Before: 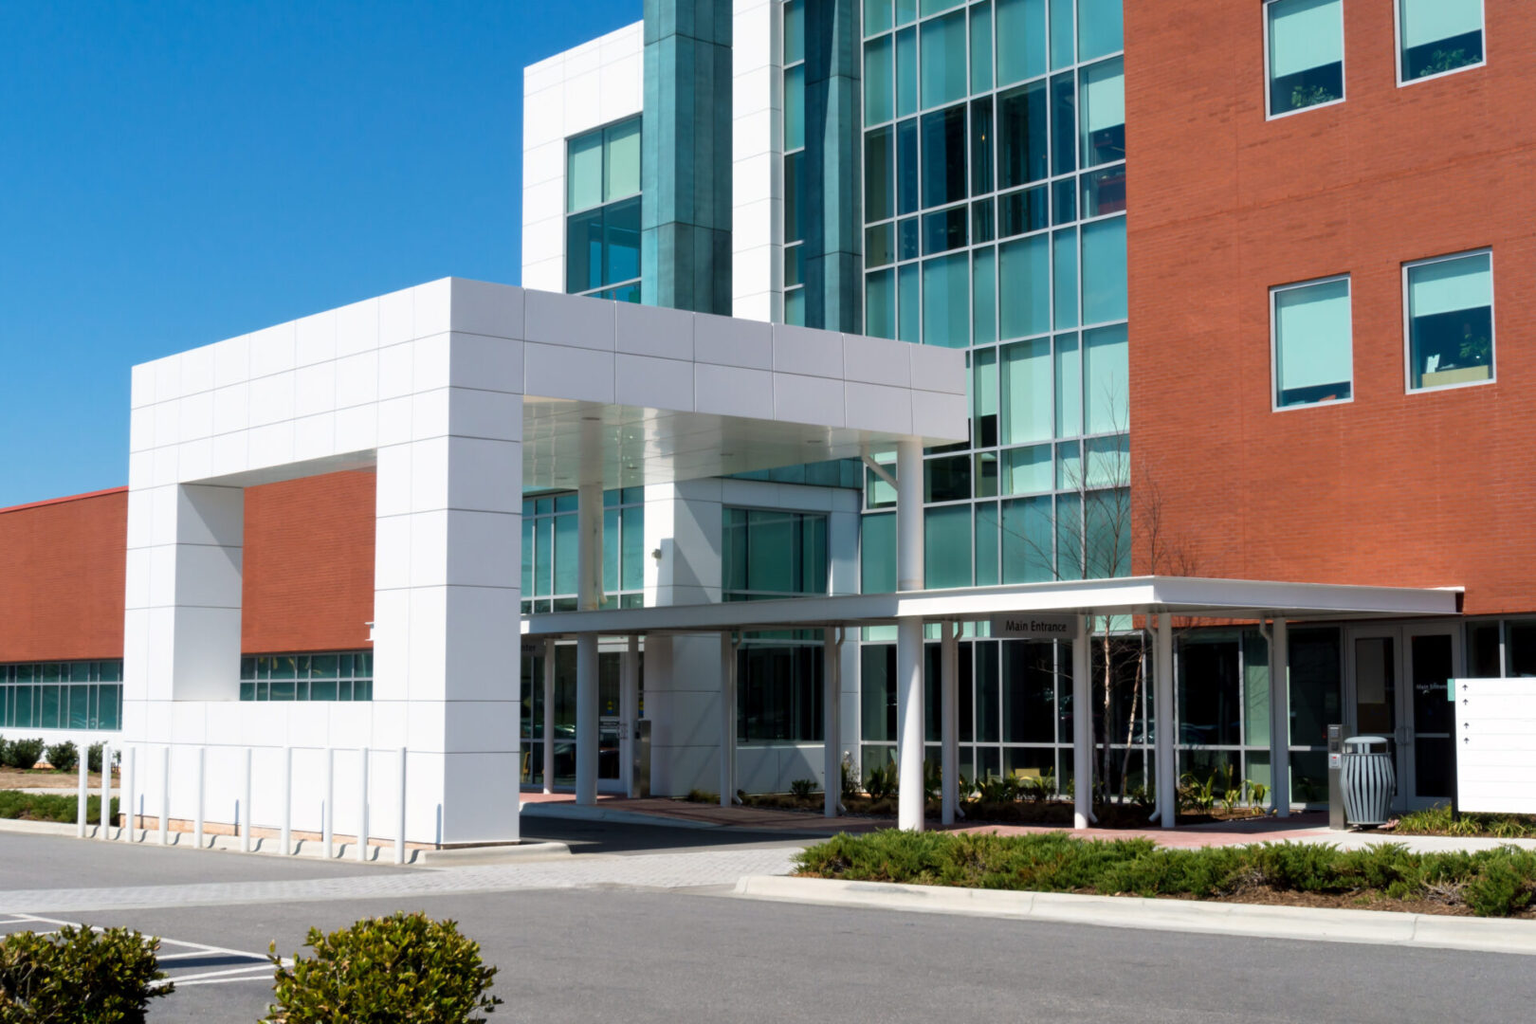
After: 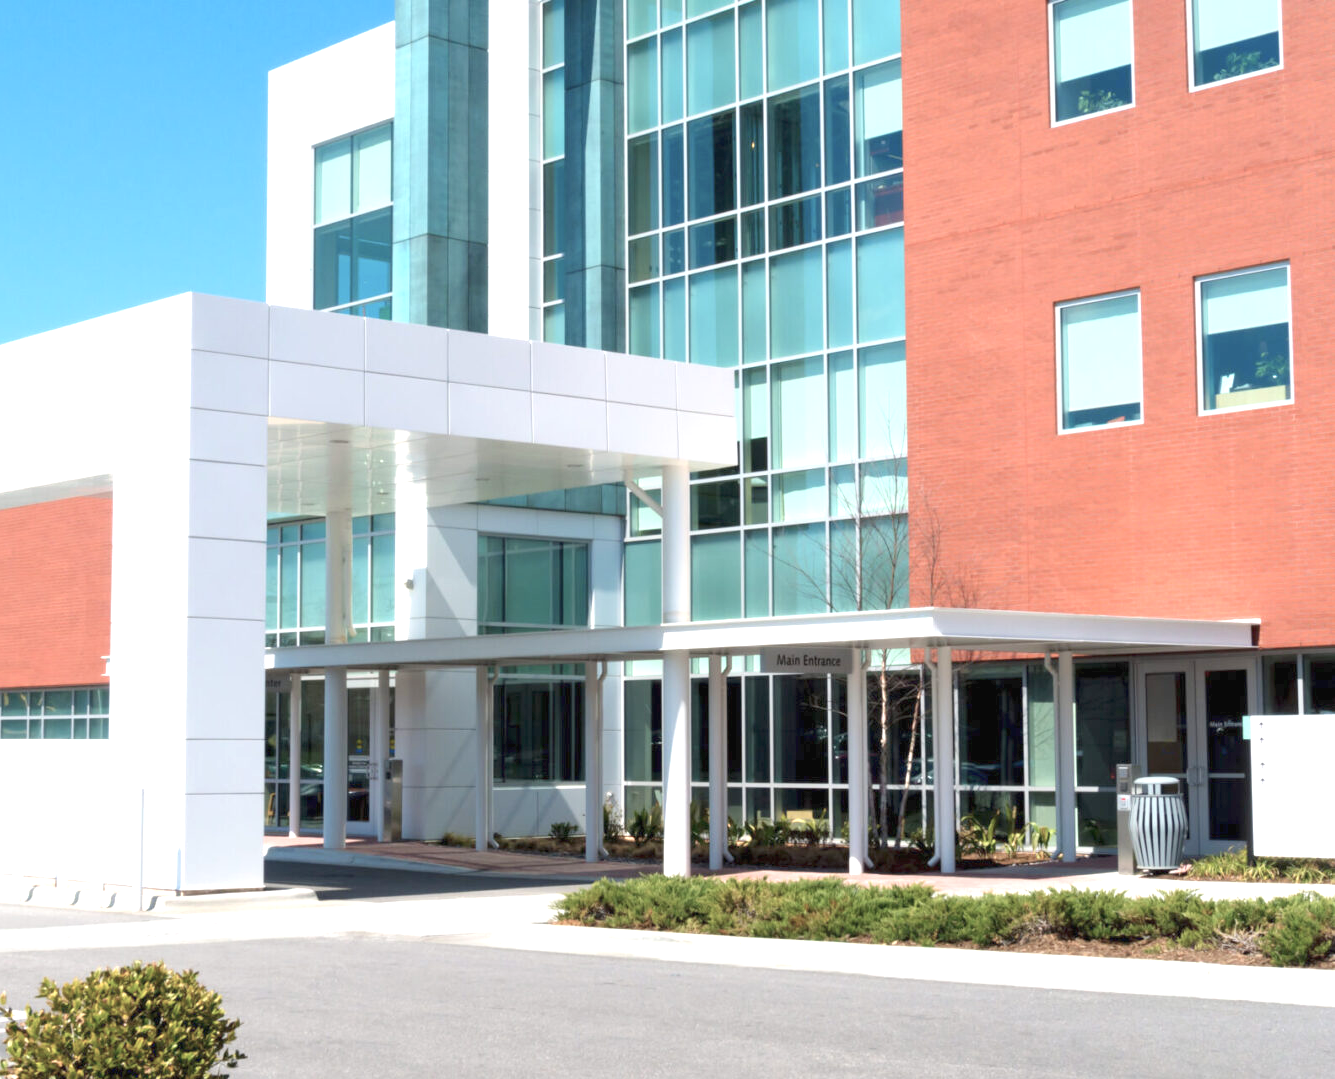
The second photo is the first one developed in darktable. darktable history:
rotate and perspective: crop left 0, crop top 0
color balance rgb: perceptual saturation grading › global saturation -27.94%, hue shift -2.27°, contrast -21.26%
crop: left 17.582%, bottom 0.031%
exposure: black level correction 0, exposure 1.675 EV, compensate exposure bias true, compensate highlight preservation false
